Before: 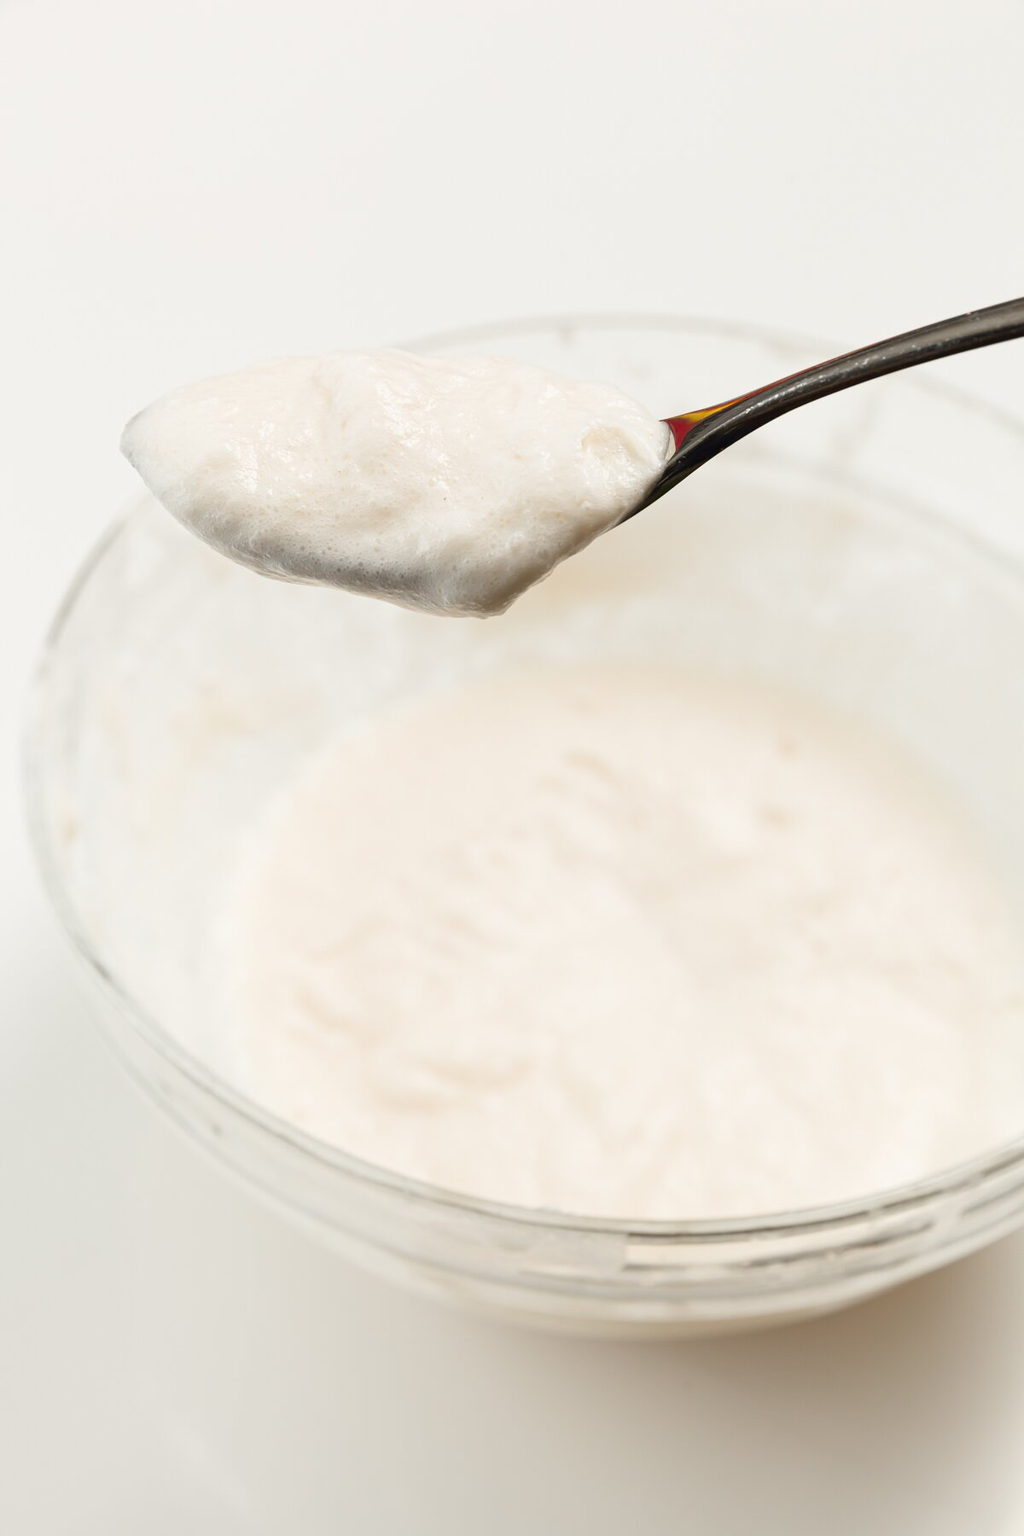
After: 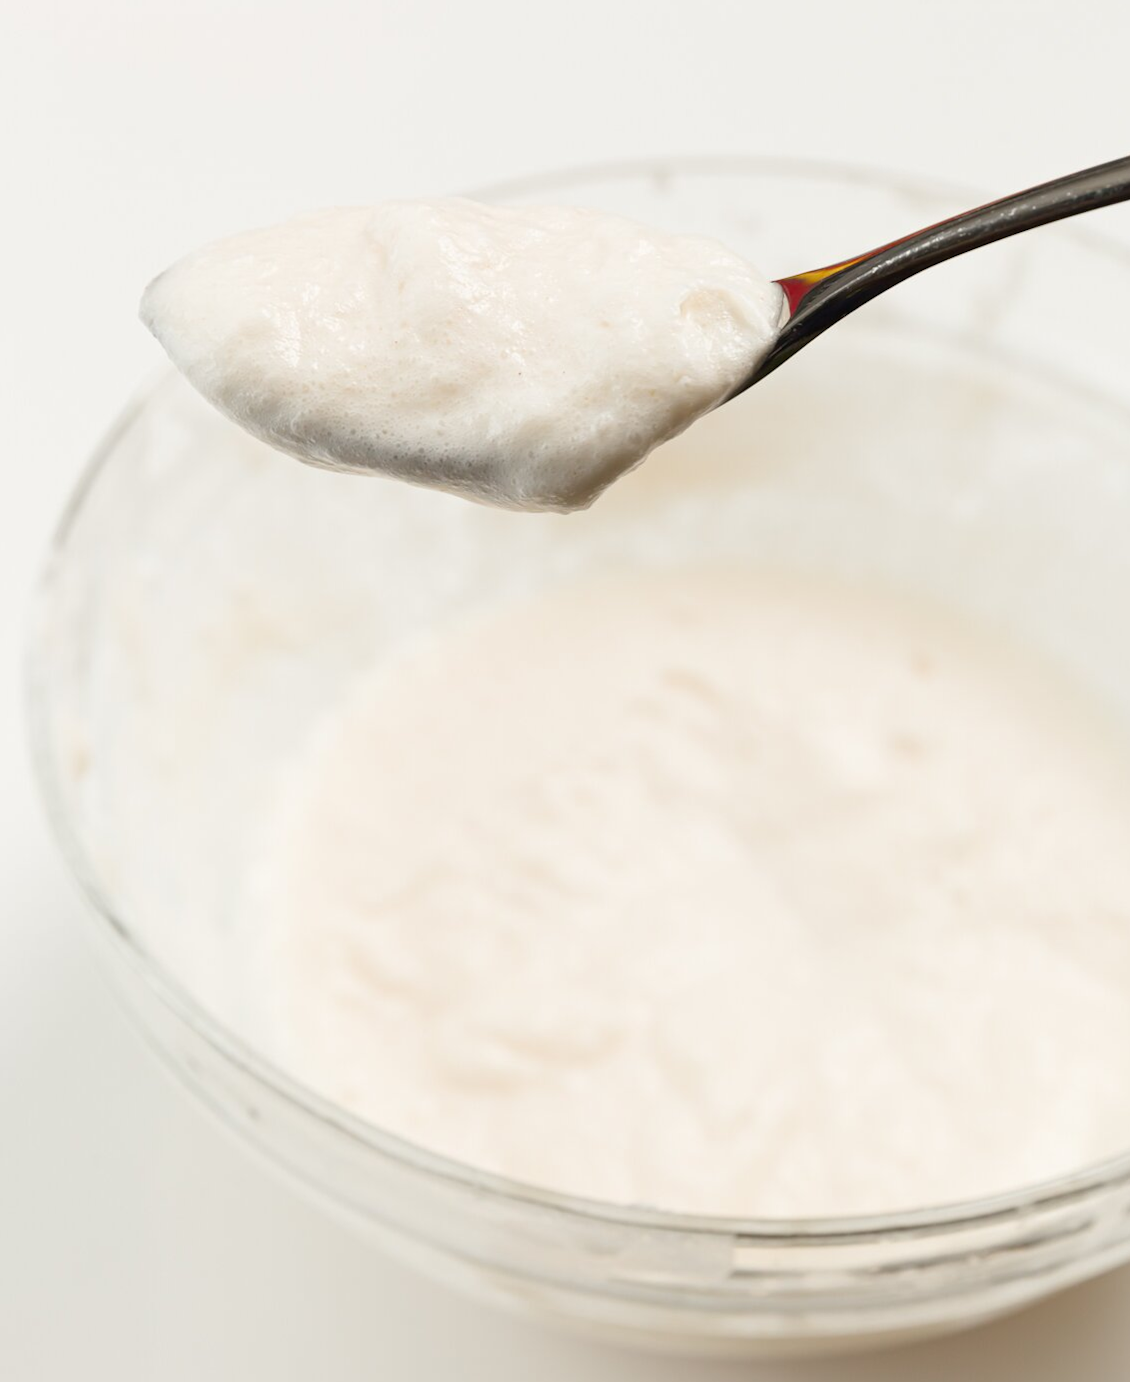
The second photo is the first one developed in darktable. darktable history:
crop and rotate: angle 0.095°, top 11.683%, right 5.537%, bottom 11.301%
